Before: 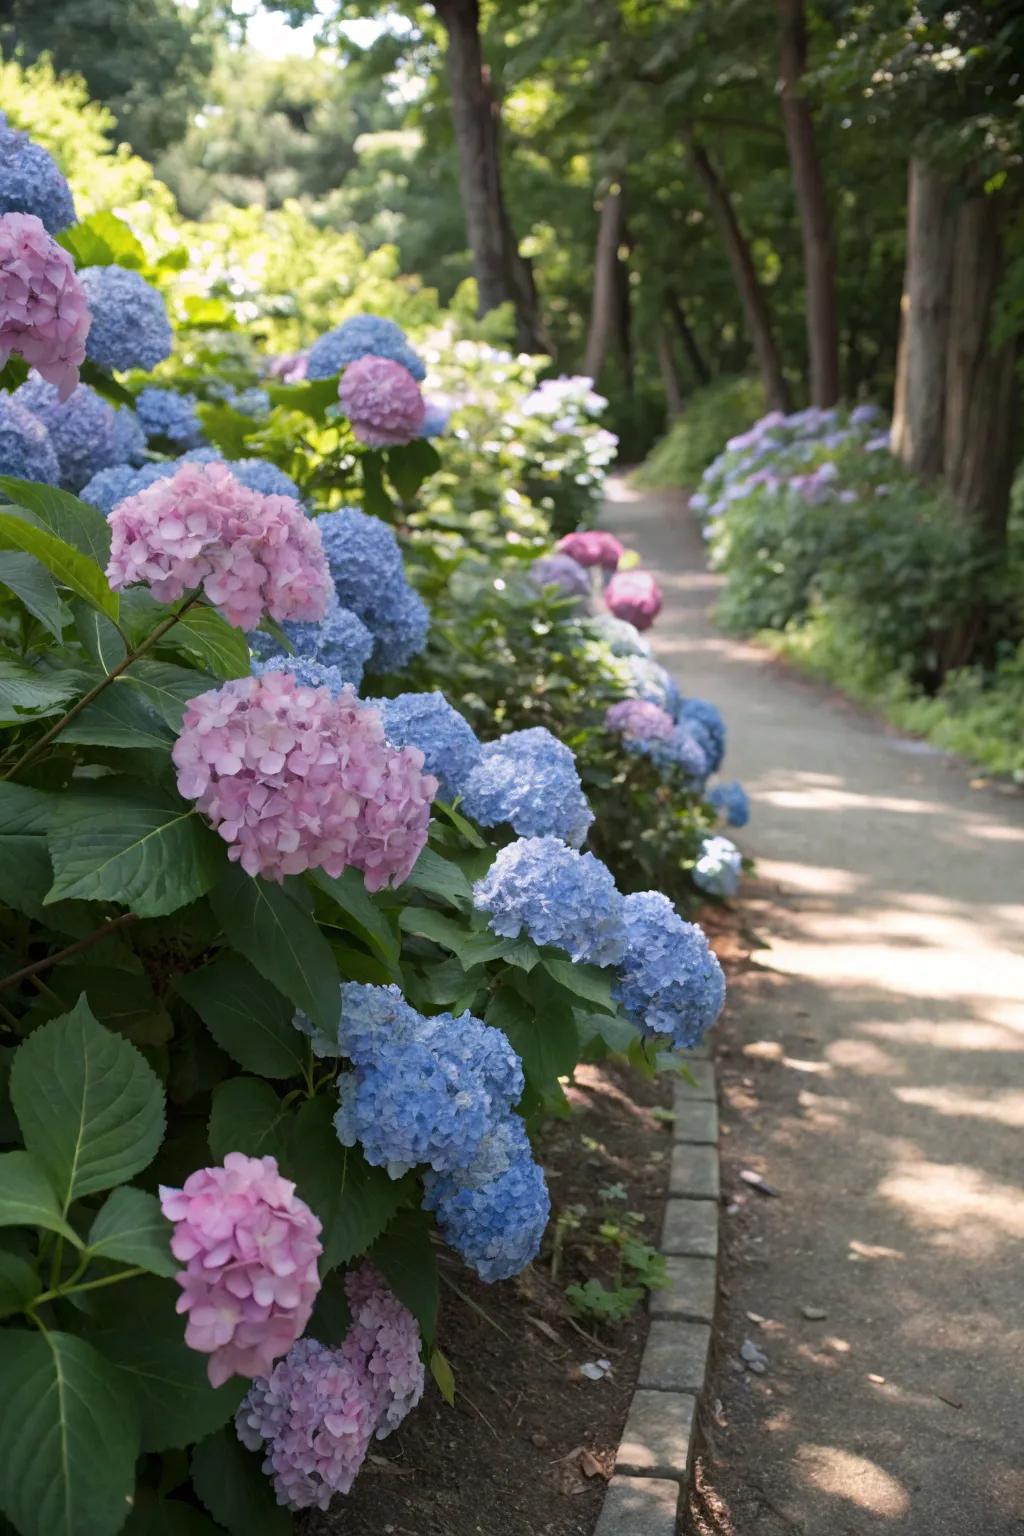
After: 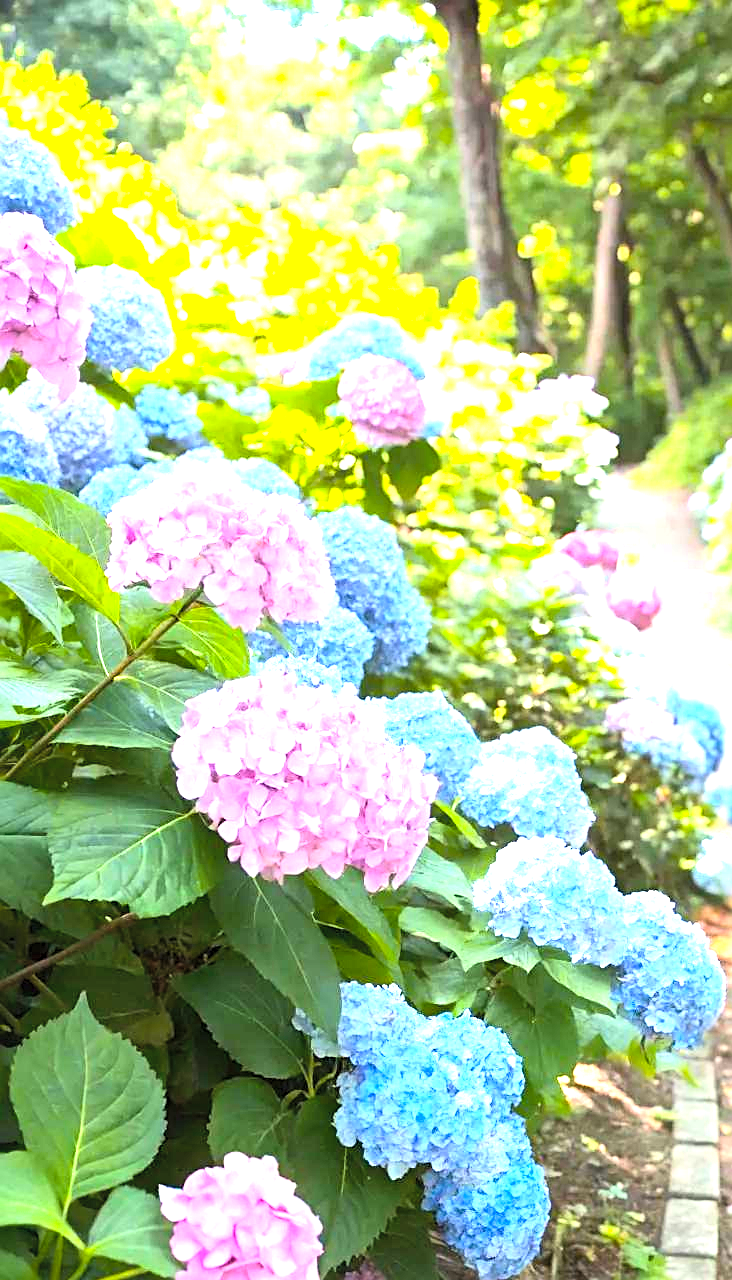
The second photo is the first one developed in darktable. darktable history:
crop: right 28.474%, bottom 16.651%
sharpen: on, module defaults
local contrast: mode bilateral grid, contrast 21, coarseness 49, detail 119%, midtone range 0.2
contrast brightness saturation: contrast 0.143, brightness 0.209
exposure: black level correction 0, exposure 1.567 EV, compensate exposure bias true, compensate highlight preservation false
tone equalizer: -8 EV -0.398 EV, -7 EV -0.367 EV, -6 EV -0.348 EV, -5 EV -0.236 EV, -3 EV 0.254 EV, -2 EV 0.31 EV, -1 EV 0.409 EV, +0 EV 0.403 EV
color balance rgb: linear chroma grading › global chroma 15.643%, perceptual saturation grading › global saturation 19.66%, perceptual brilliance grading › highlights 10.212%, perceptual brilliance grading › shadows -4.864%, global vibrance 20%
